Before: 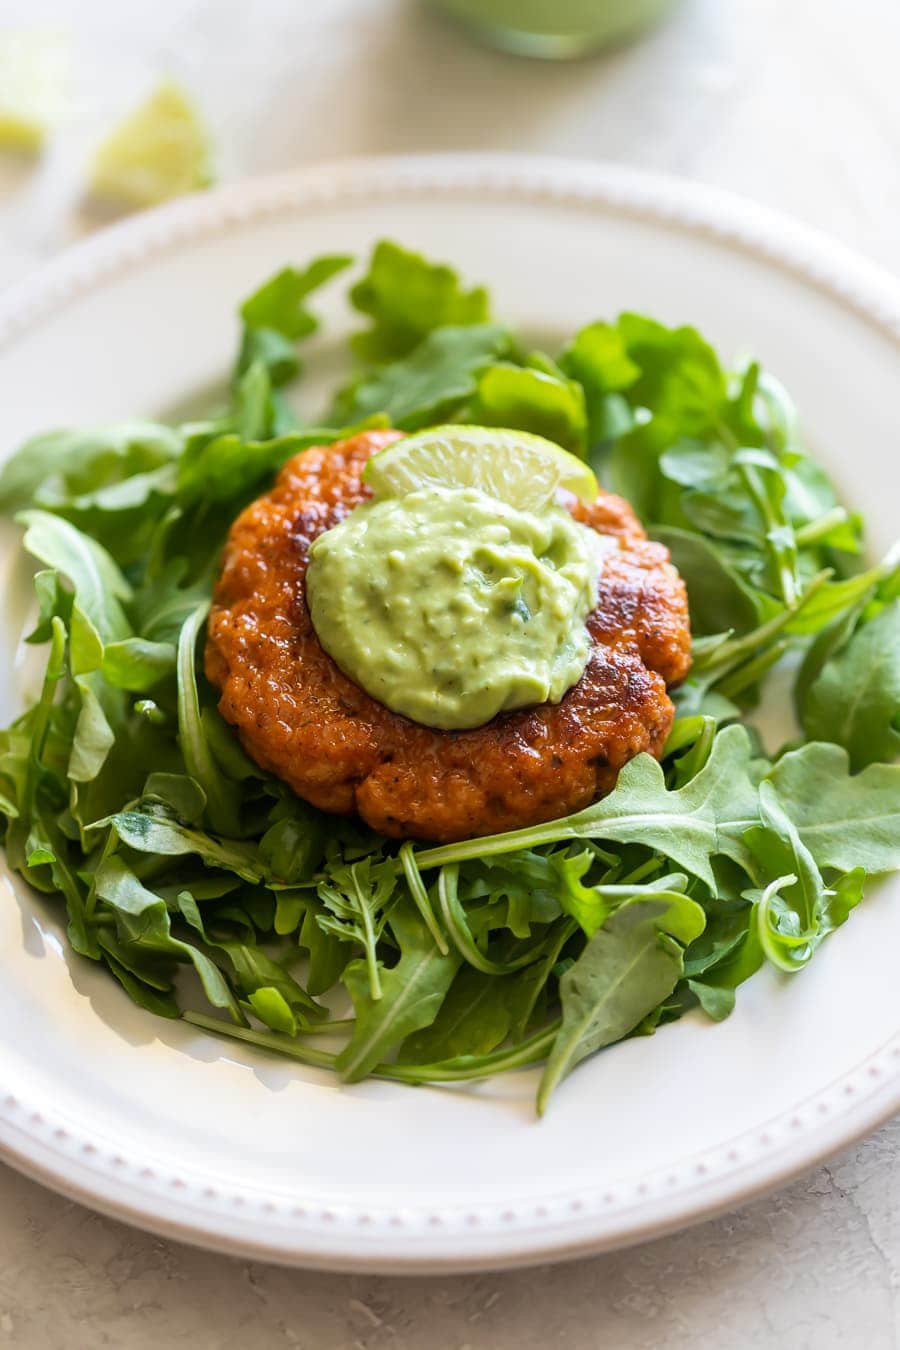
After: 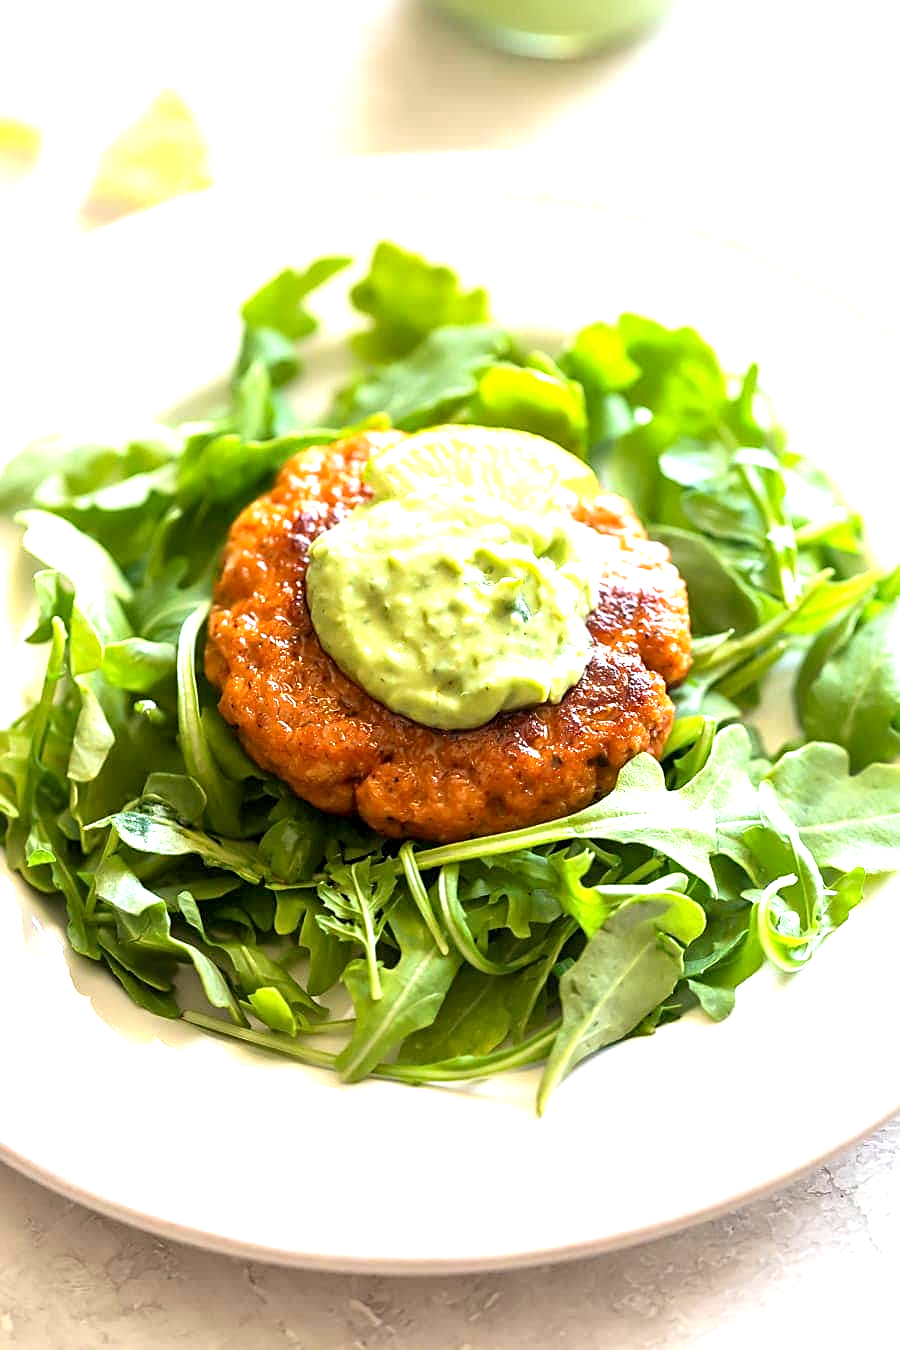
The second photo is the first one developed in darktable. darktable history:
exposure: black level correction 0.001, exposure 1.119 EV, compensate highlight preservation false
sharpen: on, module defaults
